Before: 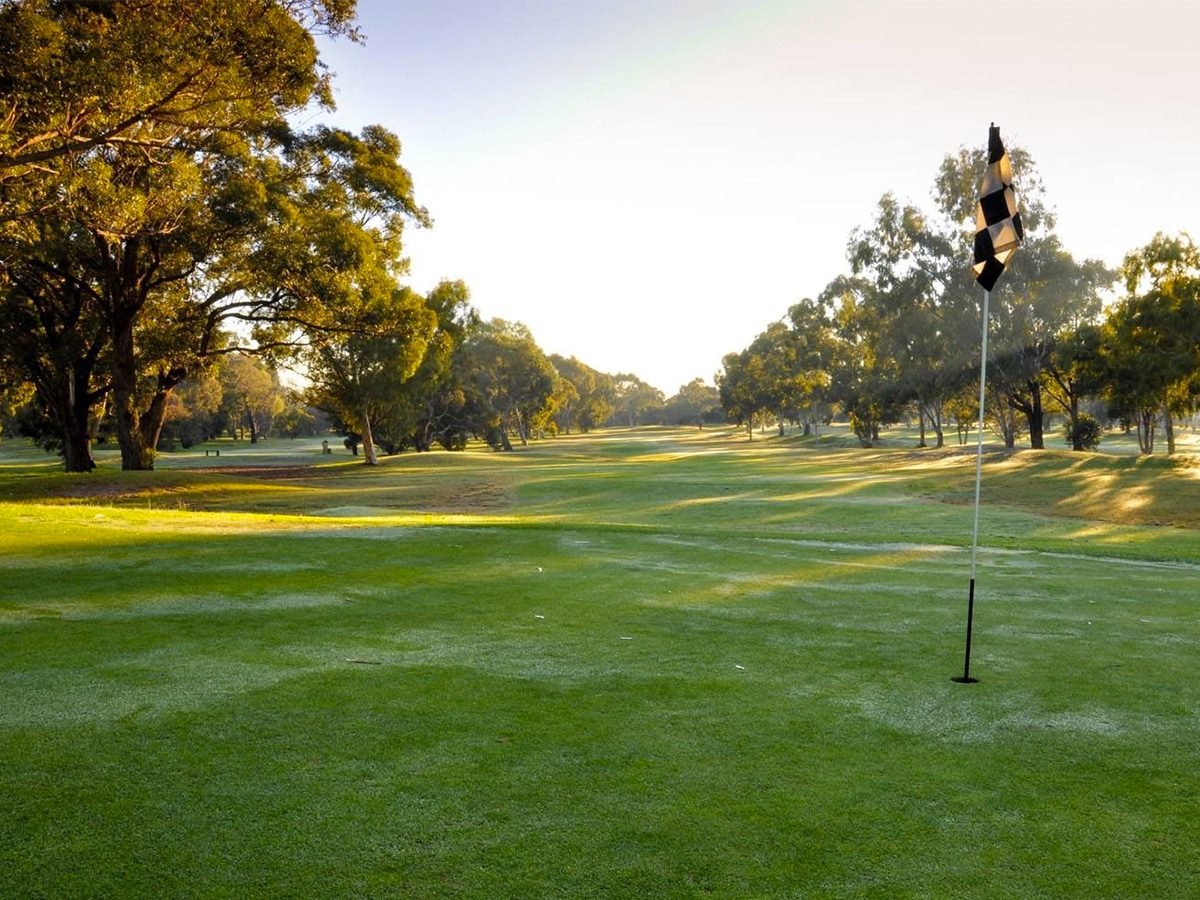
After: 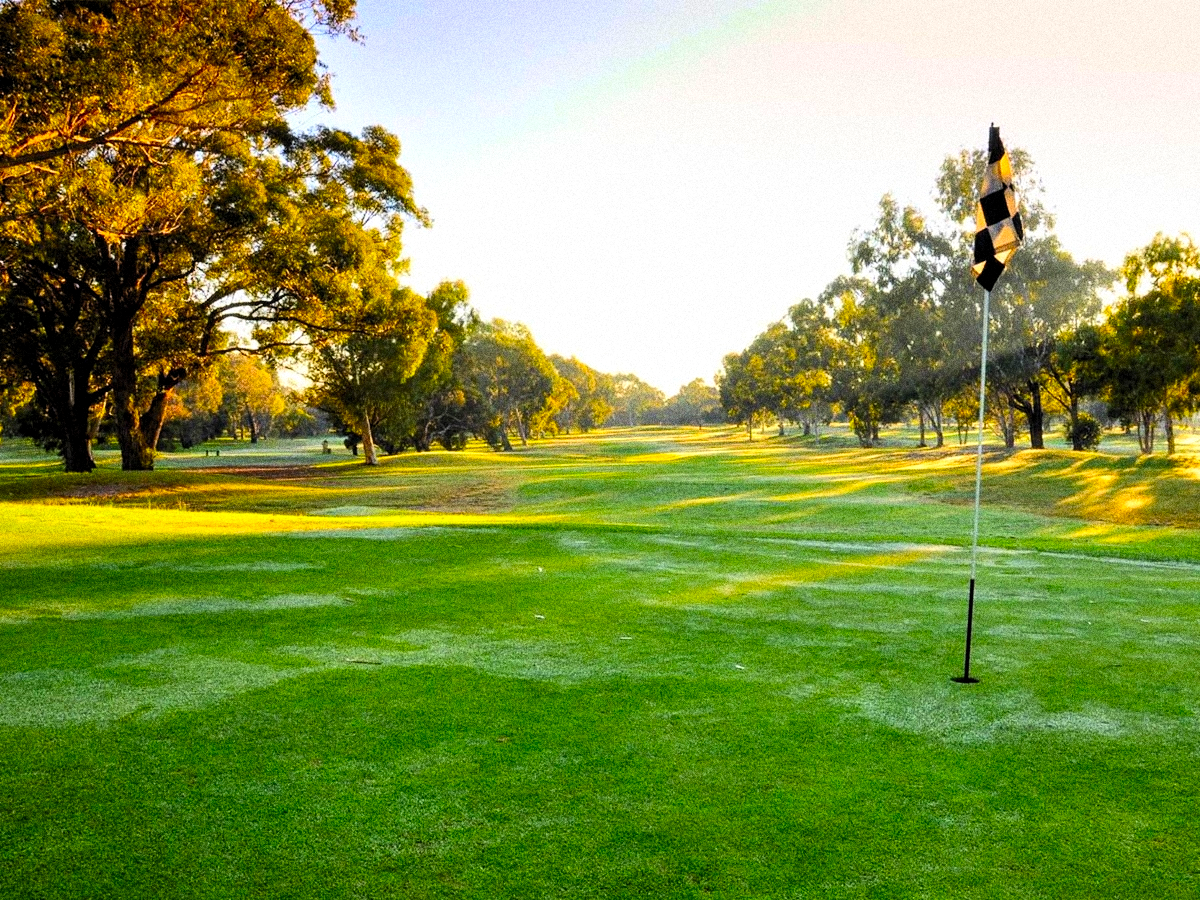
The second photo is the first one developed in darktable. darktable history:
local contrast: highlights 100%, shadows 100%, detail 120%, midtone range 0.2
contrast brightness saturation: contrast 0.2, brightness 0.2, saturation 0.8
filmic rgb: middle gray luminance 18.42%, black relative exposure -11.45 EV, white relative exposure 2.55 EV, threshold 6 EV, target black luminance 0%, hardness 8.41, latitude 99%, contrast 1.084, shadows ↔ highlights balance 0.505%, add noise in highlights 0, preserve chrominance max RGB, color science v3 (2019), use custom middle-gray values true, iterations of high-quality reconstruction 0, contrast in highlights soft, enable highlight reconstruction true
grain: coarseness 14.49 ISO, strength 48.04%, mid-tones bias 35%
